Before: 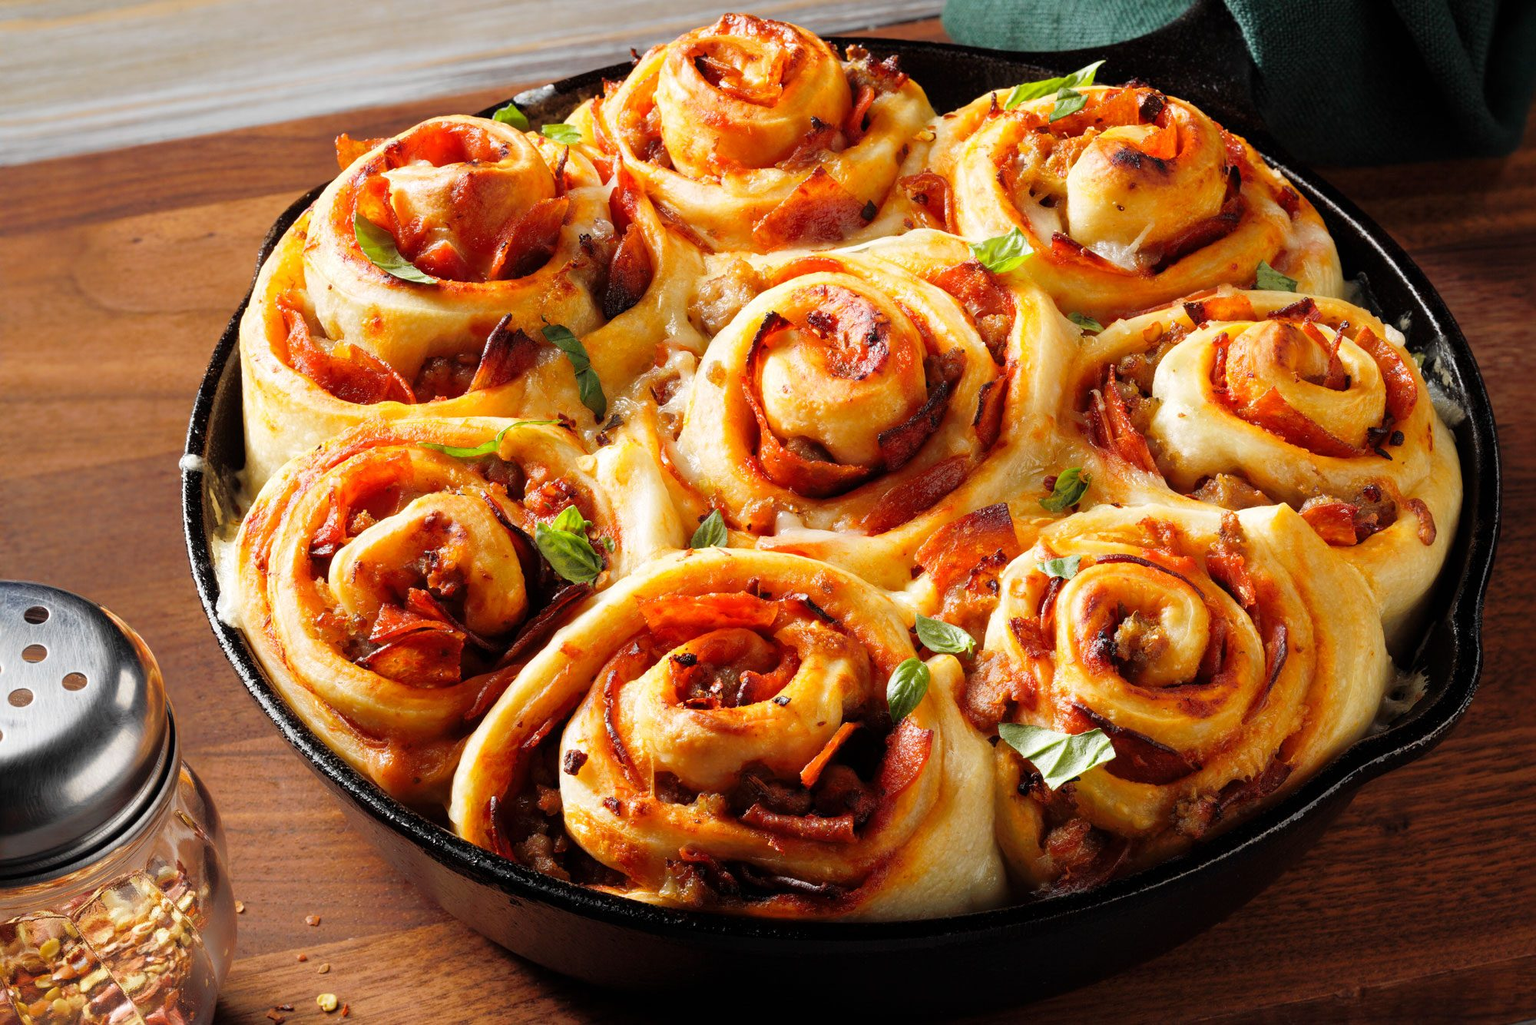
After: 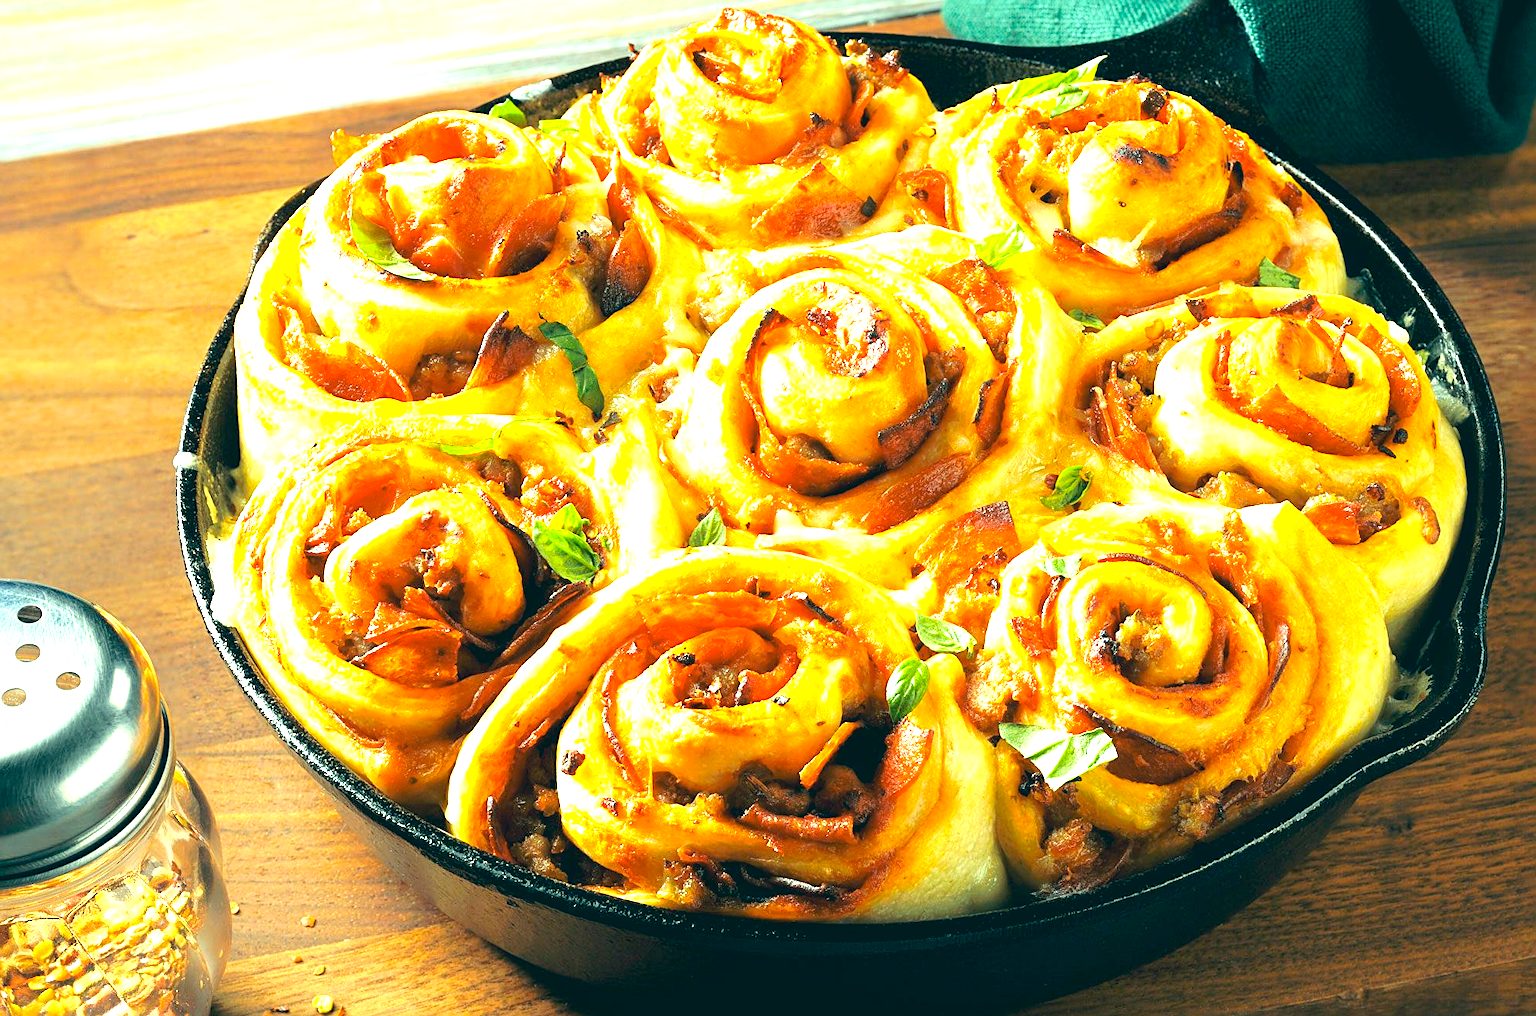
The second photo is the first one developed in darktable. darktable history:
crop: left 0.468%, top 0.552%, right 0.239%, bottom 0.886%
contrast brightness saturation: contrast -0.097, brightness 0.041, saturation 0.077
color correction: highlights a* -19.77, highlights b* 9.8, shadows a* -21.03, shadows b* -10.62
sharpen: on, module defaults
exposure: black level correction 0.001, exposure 1.737 EV, compensate highlight preservation false
